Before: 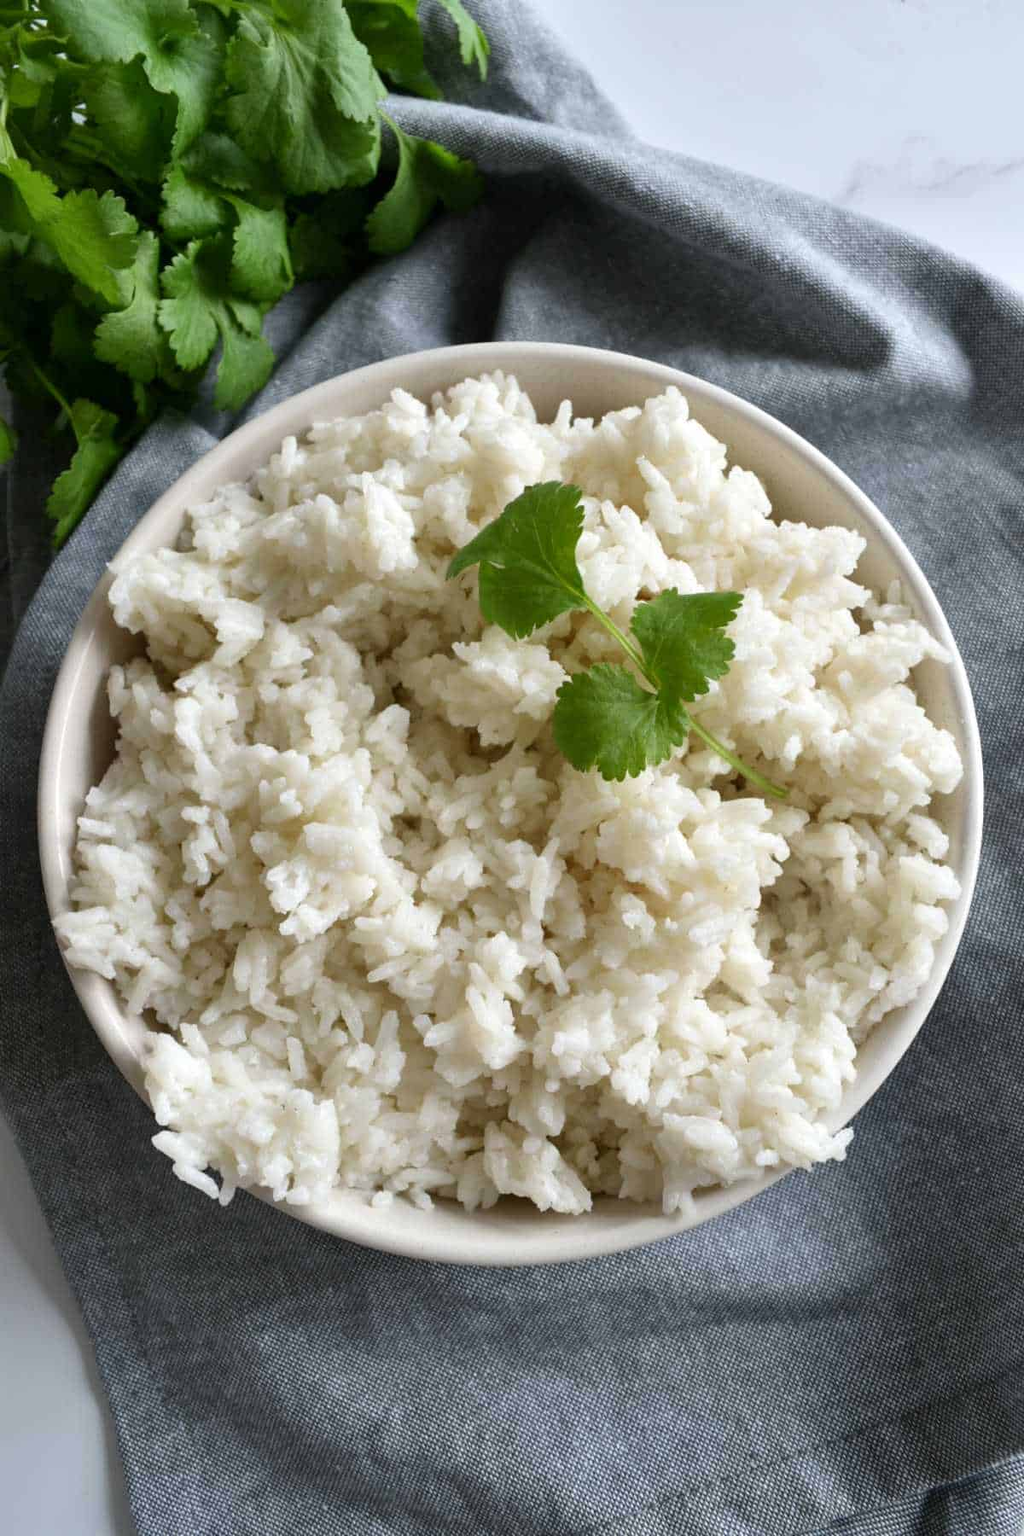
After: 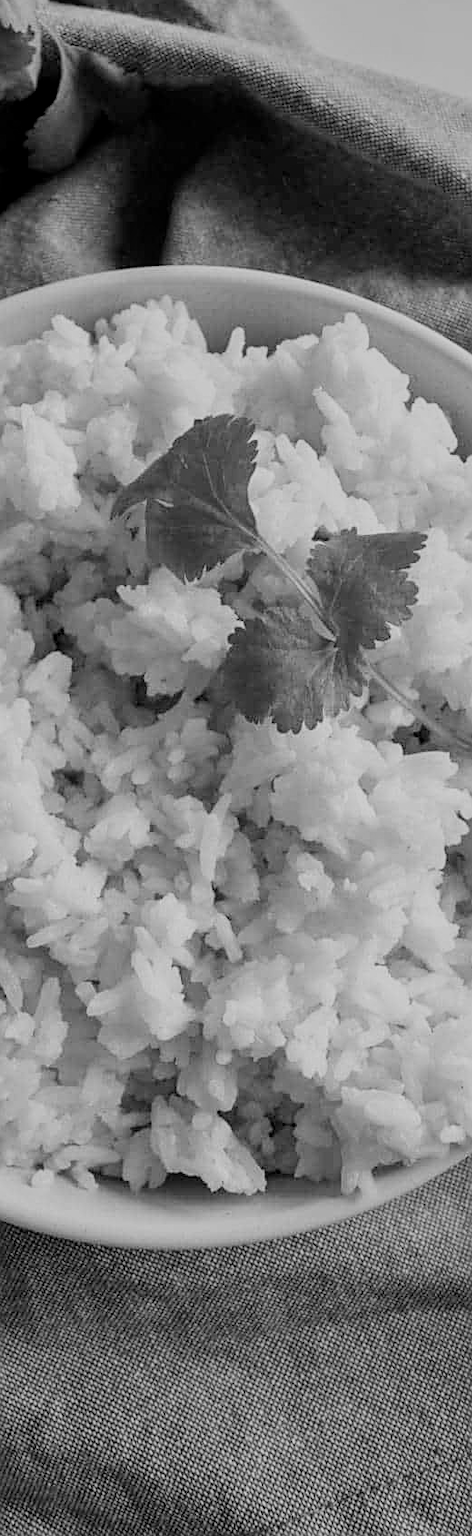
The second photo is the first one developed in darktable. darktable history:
crop: left 33.452%, top 6.025%, right 23.155%
local contrast: on, module defaults
sharpen: on, module defaults
filmic rgb: black relative exposure -16 EV, white relative exposure 6.12 EV, hardness 5.22
monochrome: a -92.57, b 58.91
